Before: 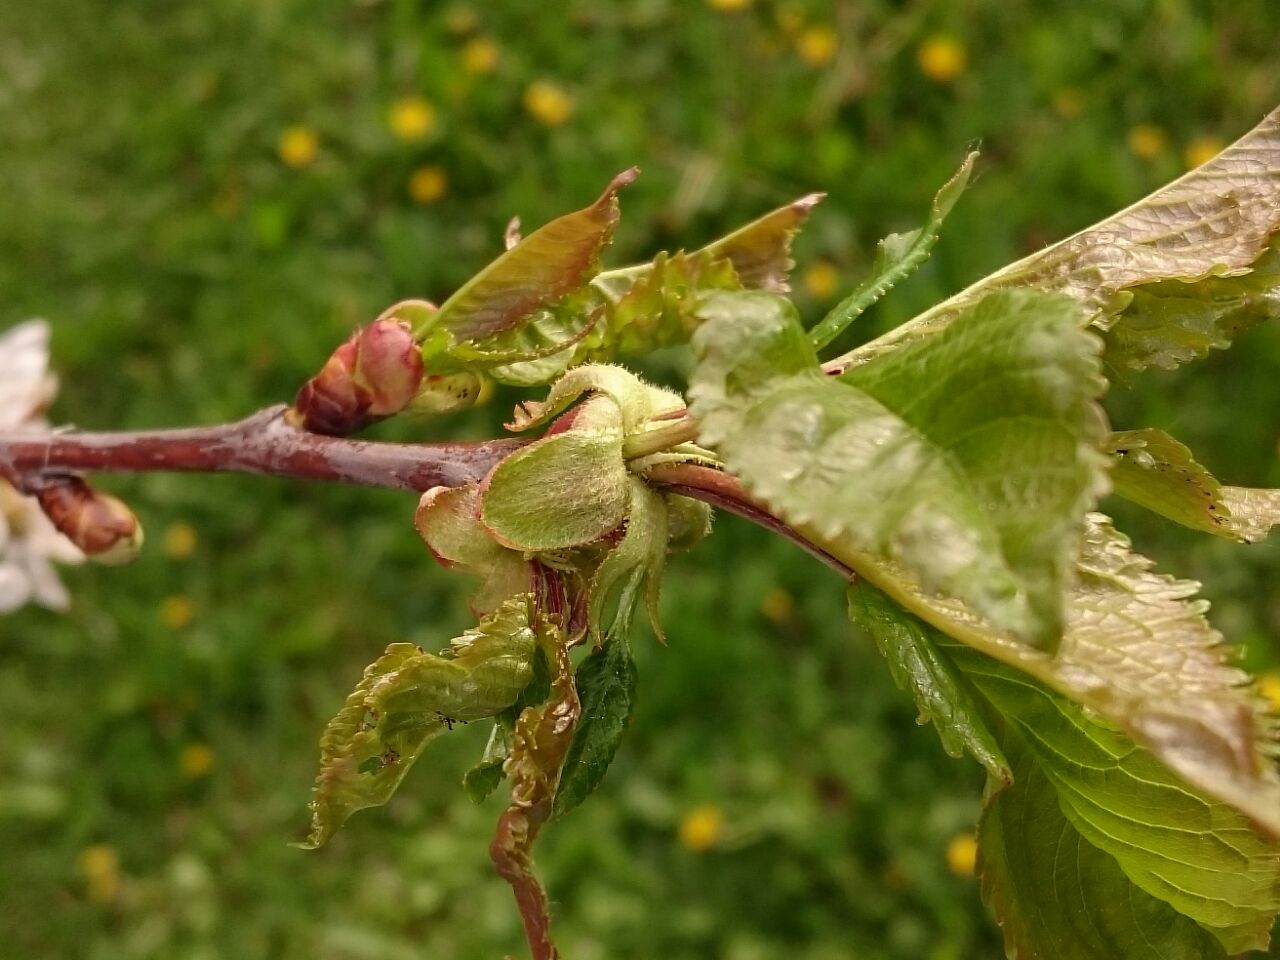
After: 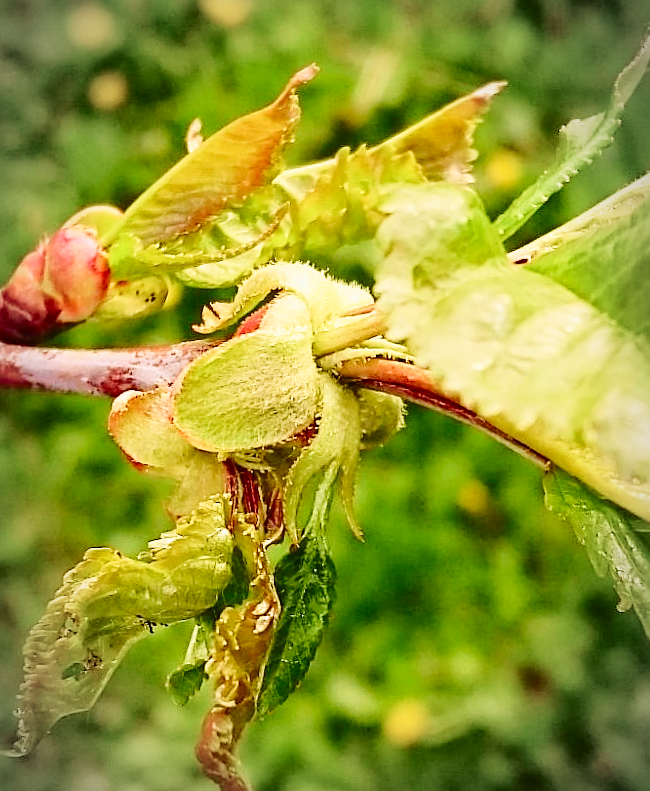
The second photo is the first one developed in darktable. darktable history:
tone curve: curves: ch0 [(0, 0.028) (0.037, 0.05) (0.123, 0.114) (0.19, 0.176) (0.269, 0.27) (0.48, 0.57) (0.595, 0.695) (0.718, 0.823) (0.855, 0.913) (1, 0.982)]; ch1 [(0, 0) (0.243, 0.245) (0.422, 0.415) (0.493, 0.495) (0.508, 0.506) (0.536, 0.538) (0.569, 0.58) (0.611, 0.644) (0.769, 0.807) (1, 1)]; ch2 [(0, 0) (0.249, 0.216) (0.349, 0.321) (0.424, 0.442) (0.476, 0.483) (0.498, 0.499) (0.517, 0.519) (0.532, 0.547) (0.569, 0.608) (0.614, 0.661) (0.706, 0.75) (0.808, 0.809) (0.991, 0.968)], color space Lab, independent channels, preserve colors none
base curve: curves: ch0 [(0, 0) (0.008, 0.007) (0.022, 0.029) (0.048, 0.089) (0.092, 0.197) (0.191, 0.399) (0.275, 0.534) (0.357, 0.65) (0.477, 0.78) (0.542, 0.833) (0.799, 0.973) (1, 1)], preserve colors none
crop and rotate: angle 0.02°, left 24.353%, top 13.219%, right 26.156%, bottom 8.224%
sharpen: on, module defaults
rotate and perspective: rotation -2.22°, lens shift (horizontal) -0.022, automatic cropping off
white balance: red 0.974, blue 1.044
vignetting: automatic ratio true
